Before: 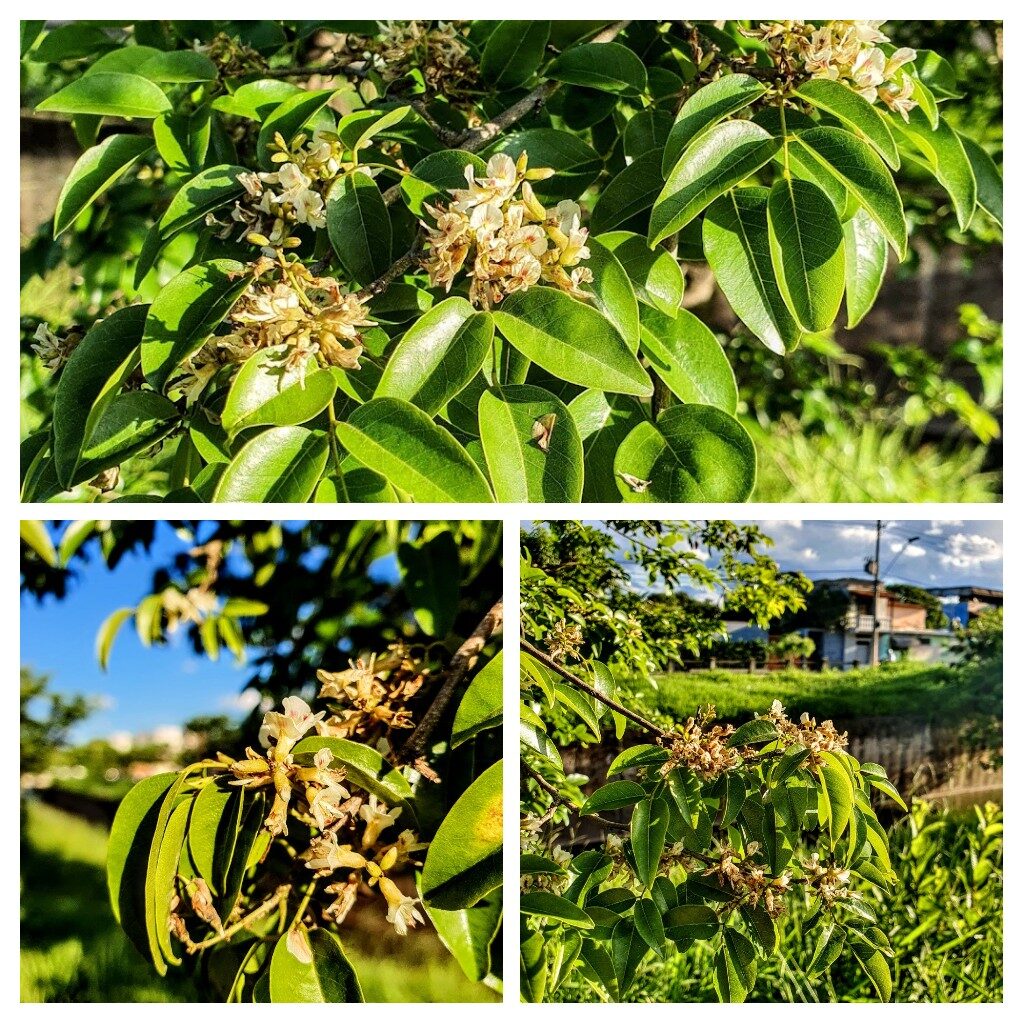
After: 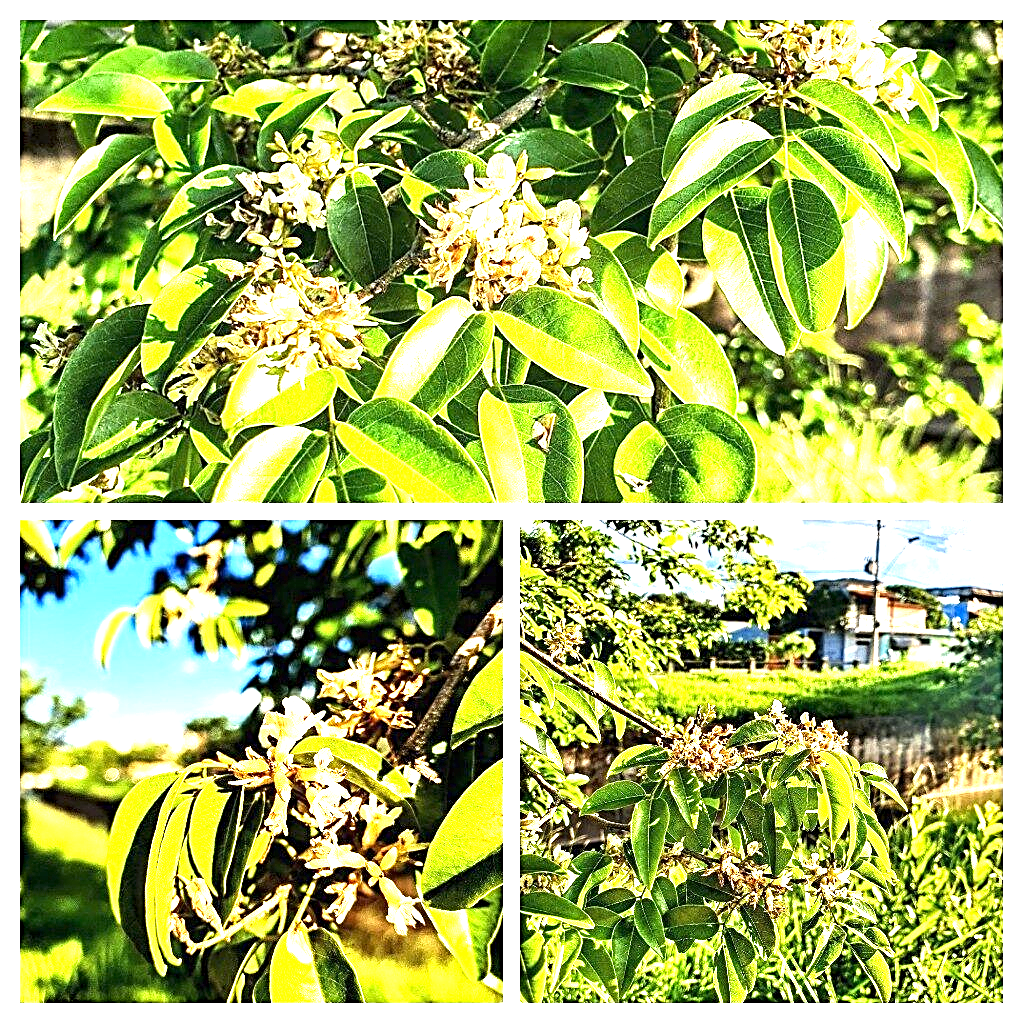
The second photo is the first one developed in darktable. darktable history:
exposure: black level correction 0, exposure 1.9 EV, compensate highlight preservation false
sharpen: radius 2.584, amount 0.688
